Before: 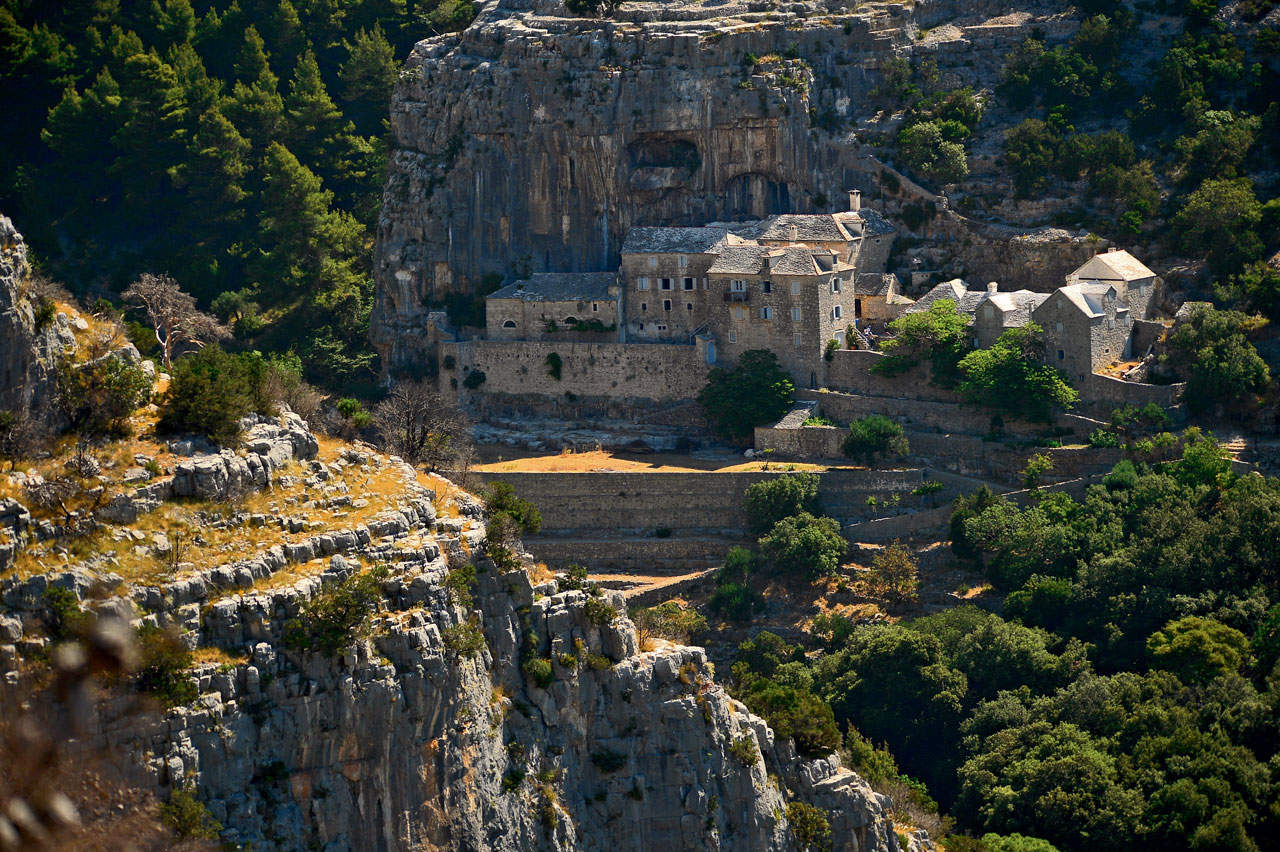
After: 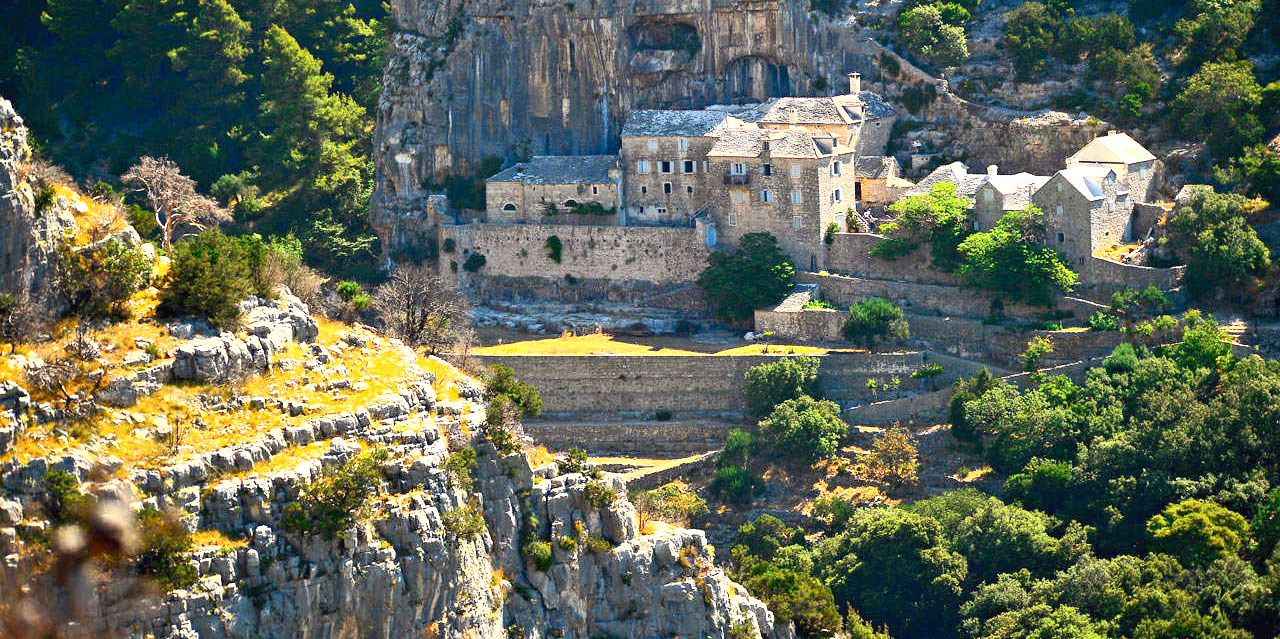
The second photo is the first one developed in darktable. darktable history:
exposure: black level correction 0, exposure 1.1 EV, compensate exposure bias true, compensate highlight preservation false
contrast brightness saturation: contrast 0.2, brightness 0.16, saturation 0.22
crop: top 13.819%, bottom 11.169%
